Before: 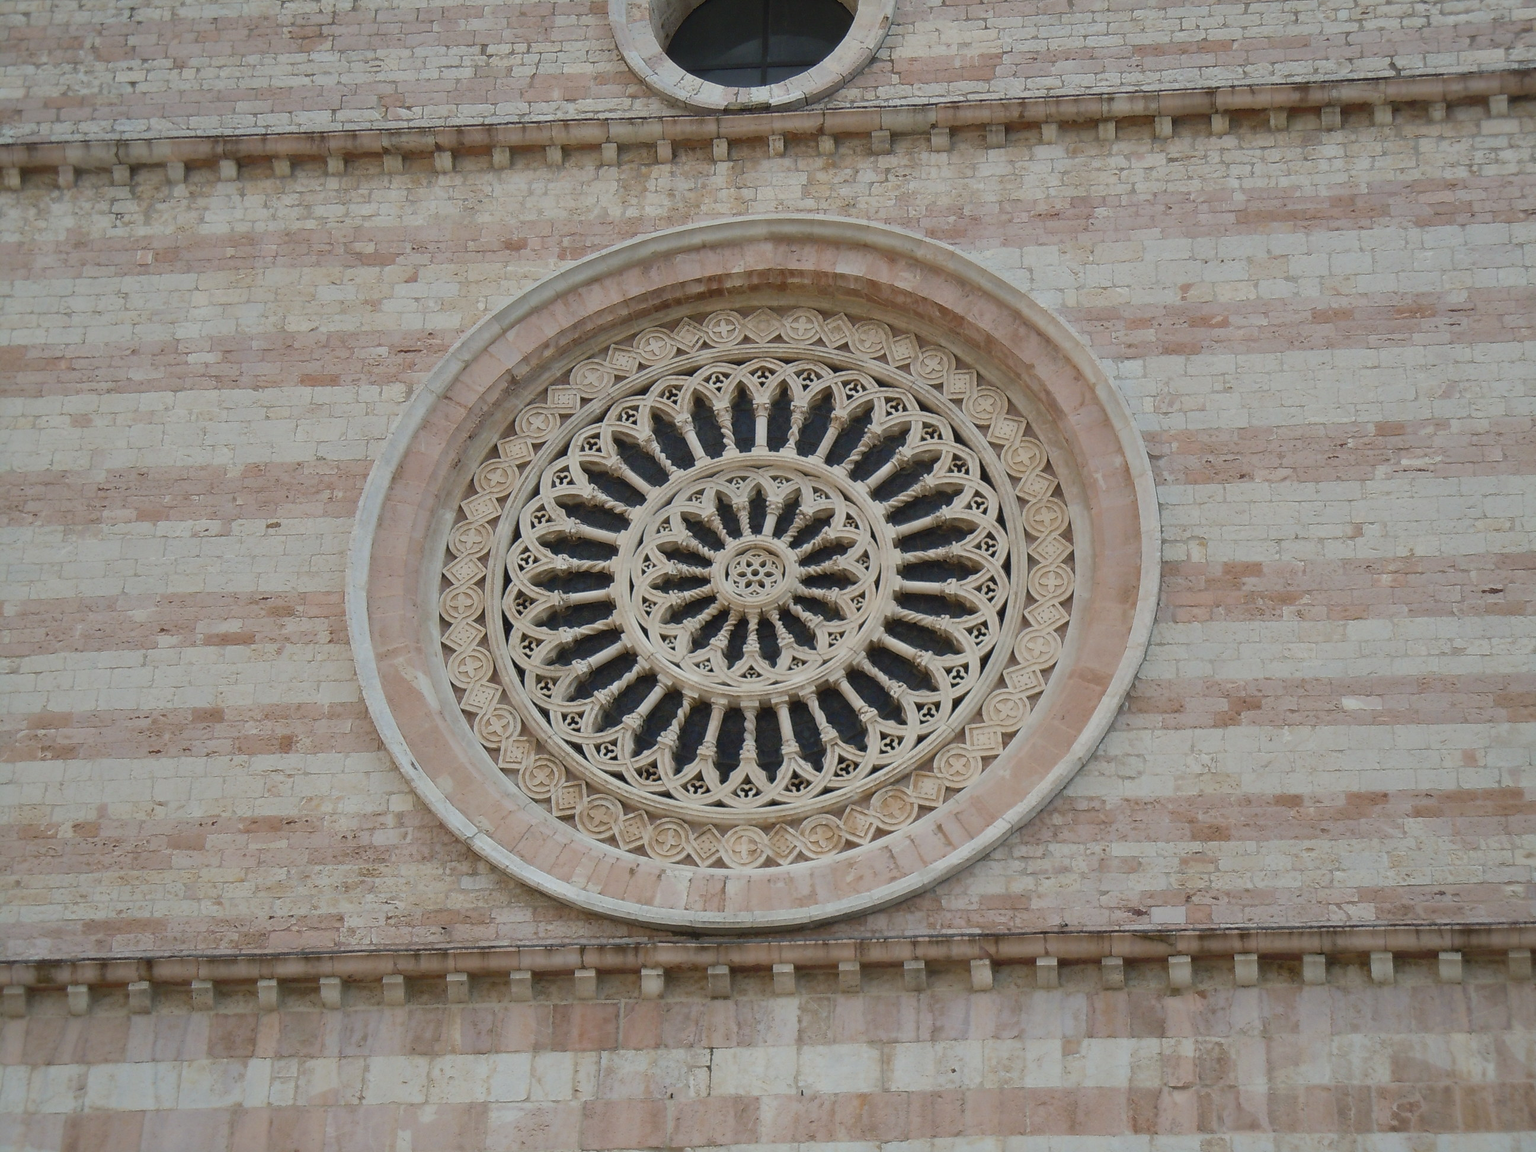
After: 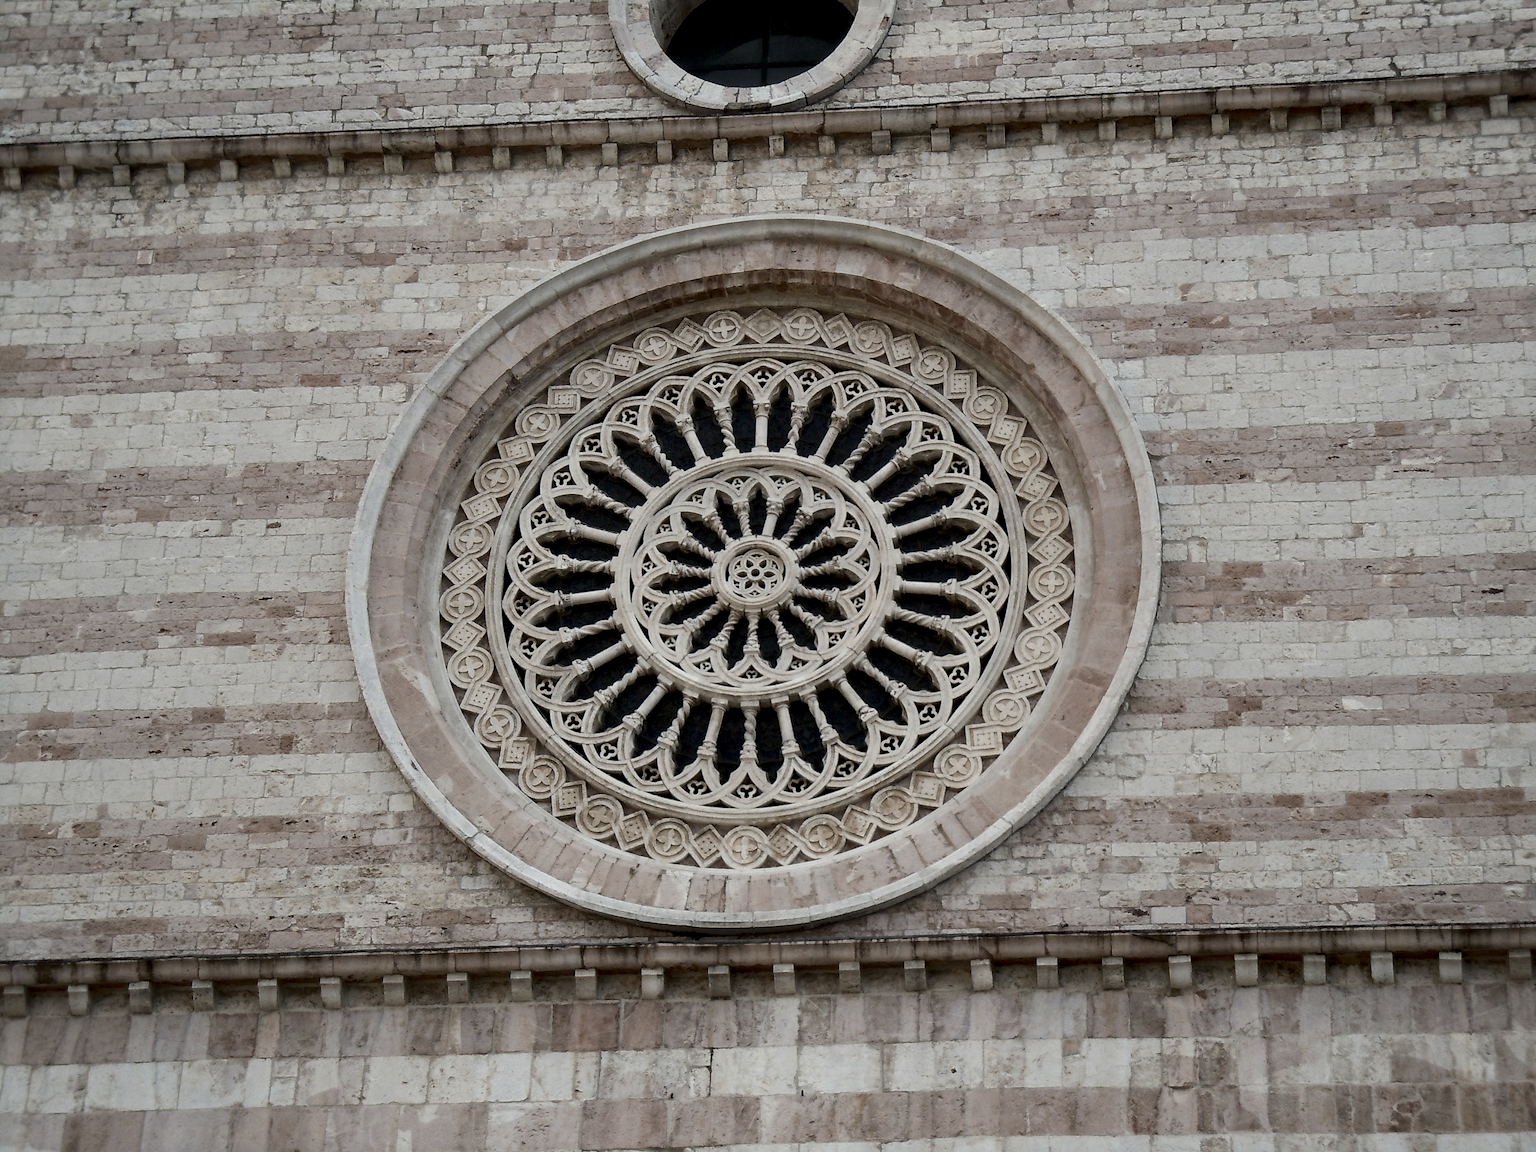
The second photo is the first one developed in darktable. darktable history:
contrast brightness saturation: contrast 0.25, saturation -0.31
local contrast: highlights 123%, shadows 126%, detail 140%, midtone range 0.254
exposure: exposure -0.293 EV, compensate highlight preservation false
